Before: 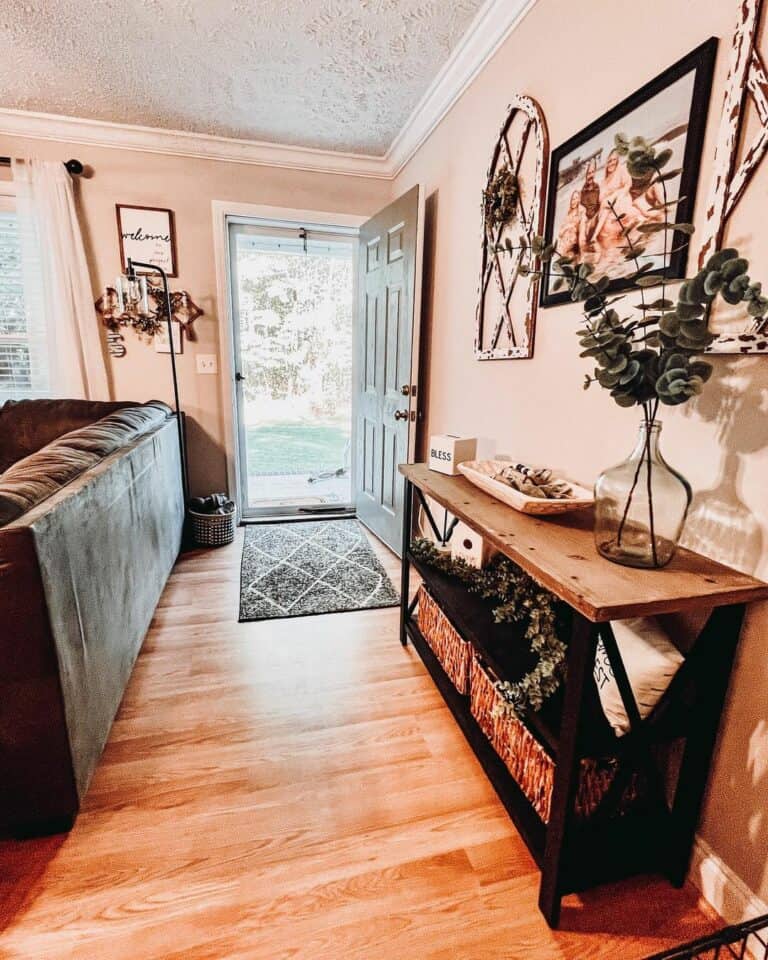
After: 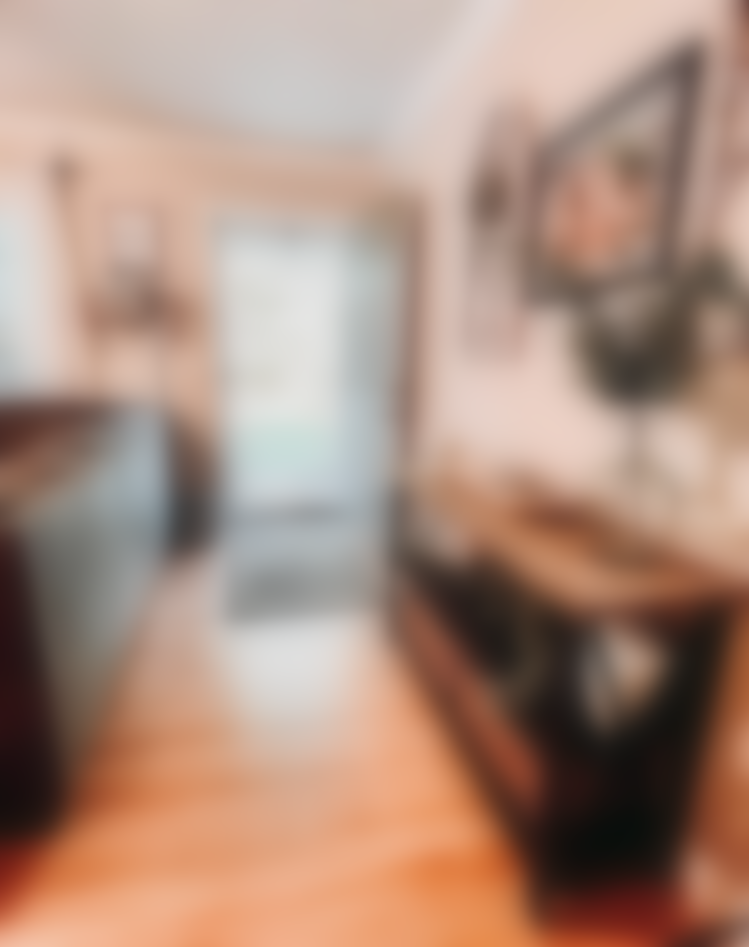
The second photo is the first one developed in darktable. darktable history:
lowpass: radius 16, unbound 0
crop and rotate: left 1.774%, right 0.633%, bottom 1.28%
